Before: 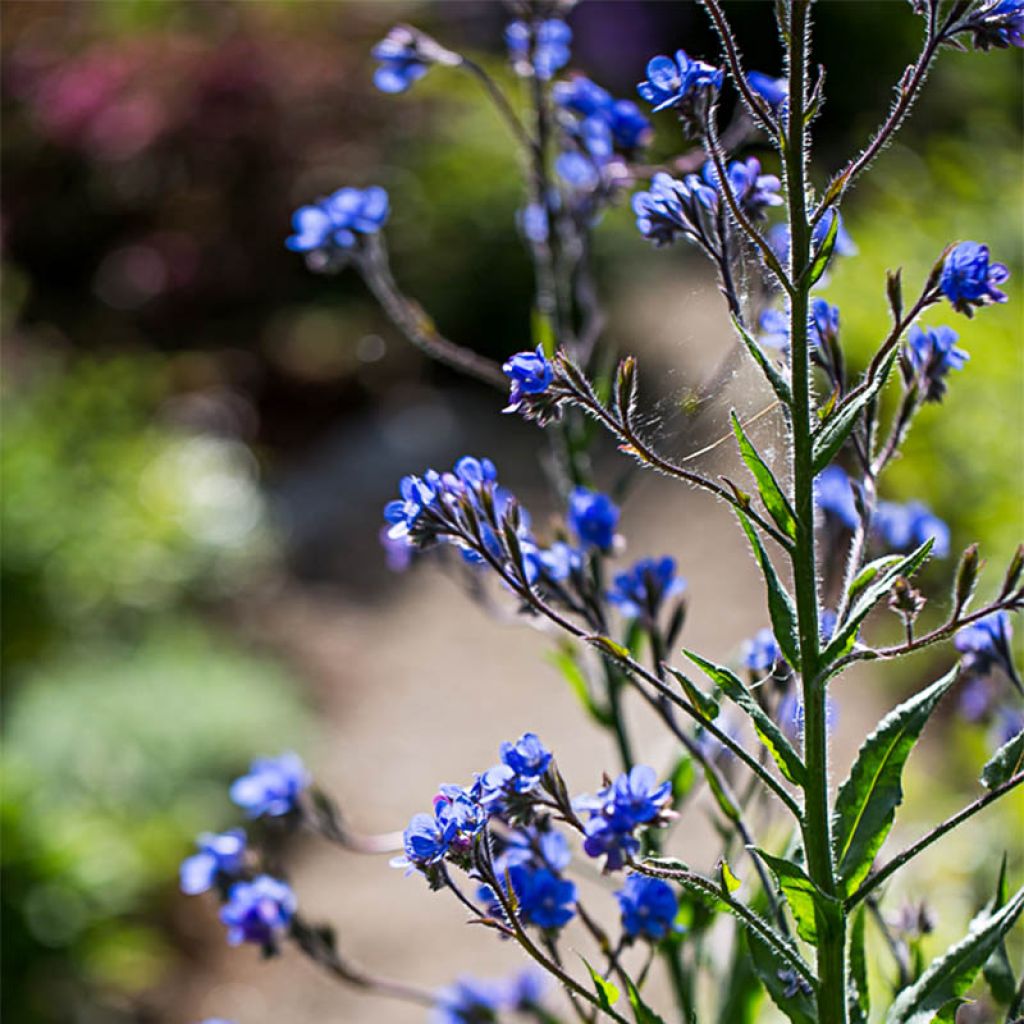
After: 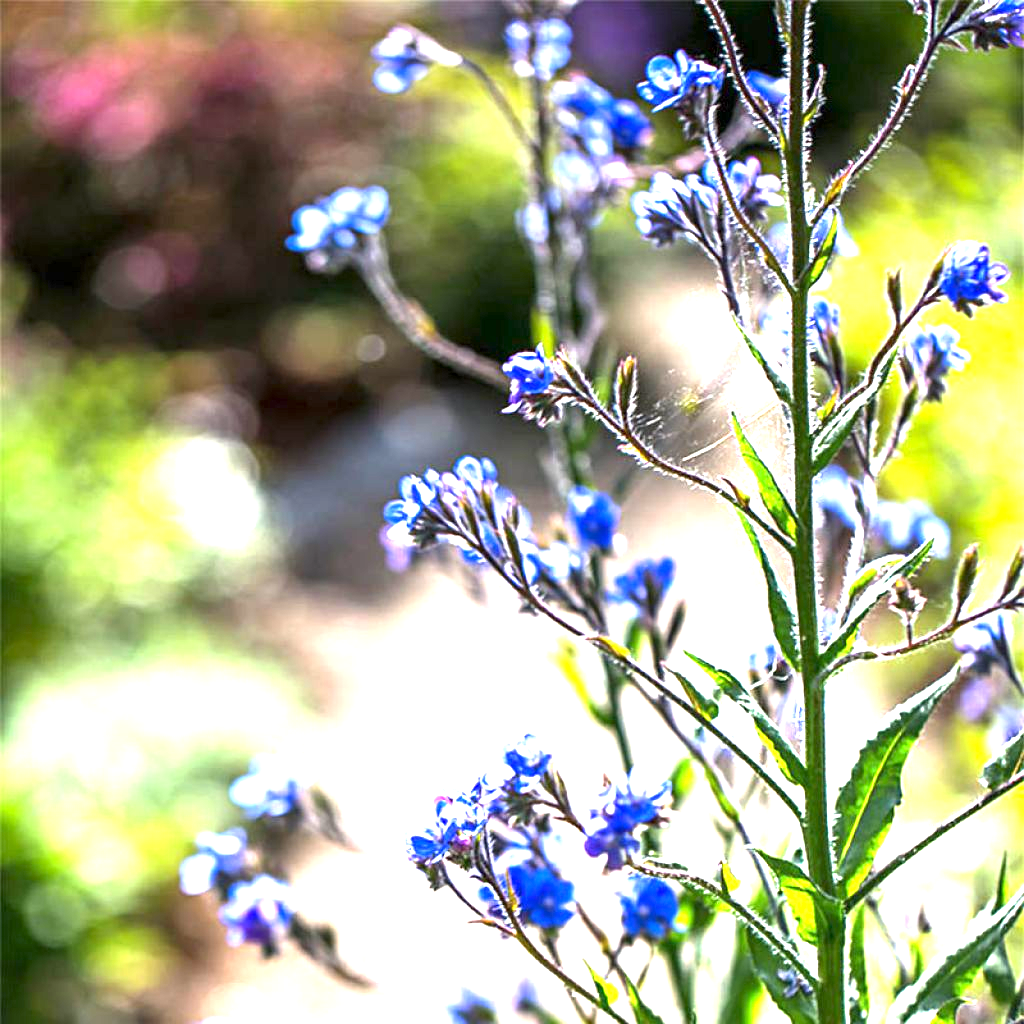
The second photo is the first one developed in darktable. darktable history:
exposure: exposure 1.99 EV, compensate highlight preservation false
